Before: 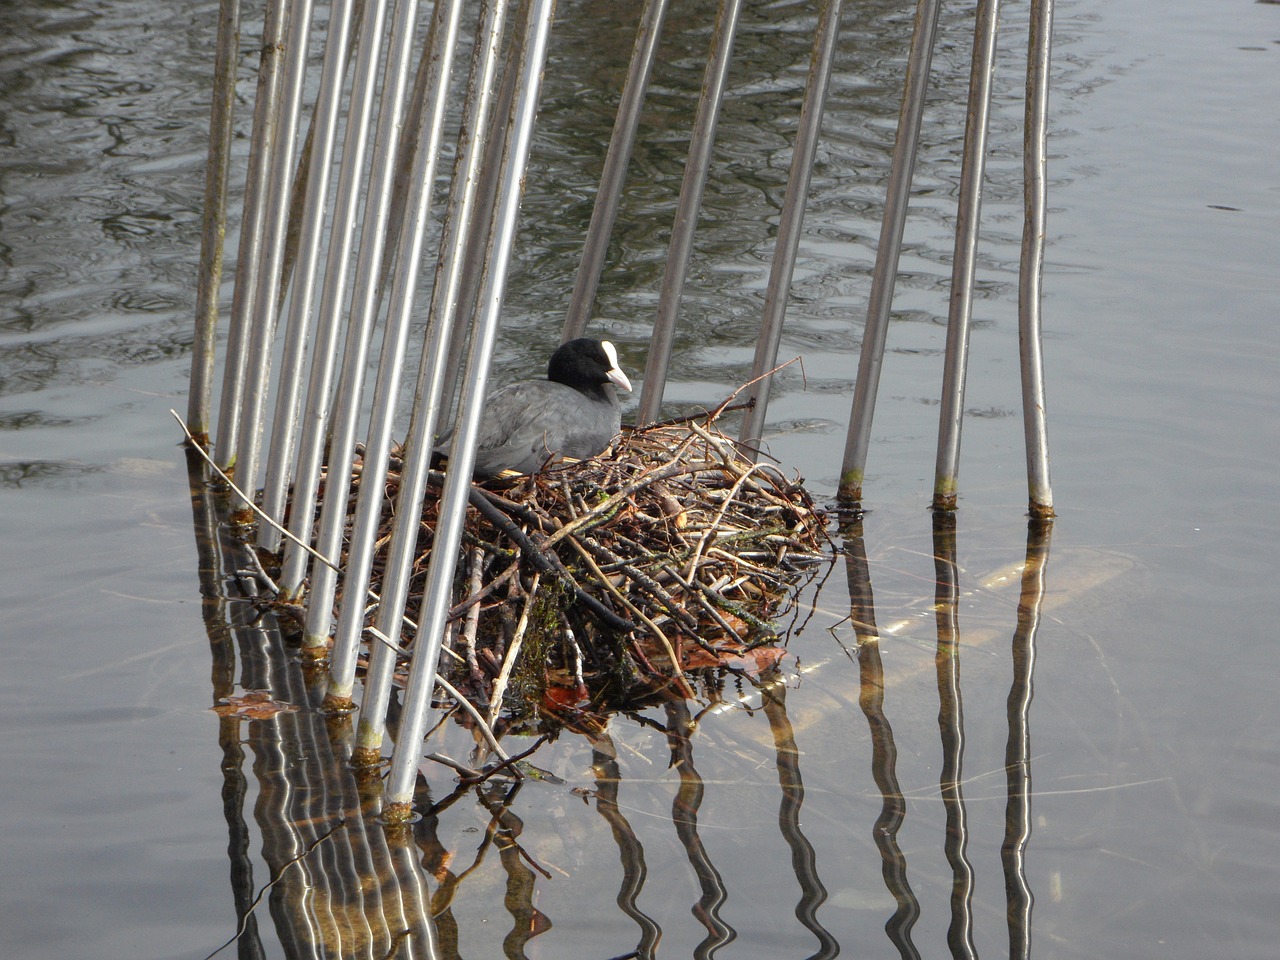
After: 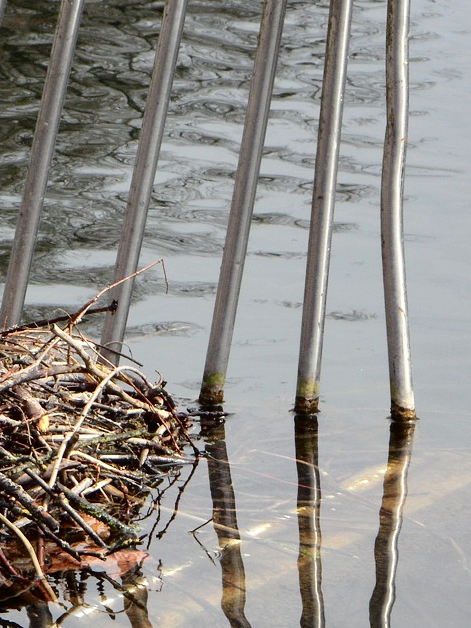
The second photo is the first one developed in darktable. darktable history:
exposure: black level correction 0.001, compensate highlight preservation false
crop and rotate: left 49.917%, top 10.154%, right 13.252%, bottom 24.361%
tone curve: curves: ch0 [(0, 0) (0.003, 0.003) (0.011, 0.005) (0.025, 0.008) (0.044, 0.012) (0.069, 0.02) (0.1, 0.031) (0.136, 0.047) (0.177, 0.088) (0.224, 0.141) (0.277, 0.222) (0.335, 0.32) (0.399, 0.422) (0.468, 0.523) (0.543, 0.621) (0.623, 0.715) (0.709, 0.796) (0.801, 0.88) (0.898, 0.962) (1, 1)], color space Lab, independent channels, preserve colors none
